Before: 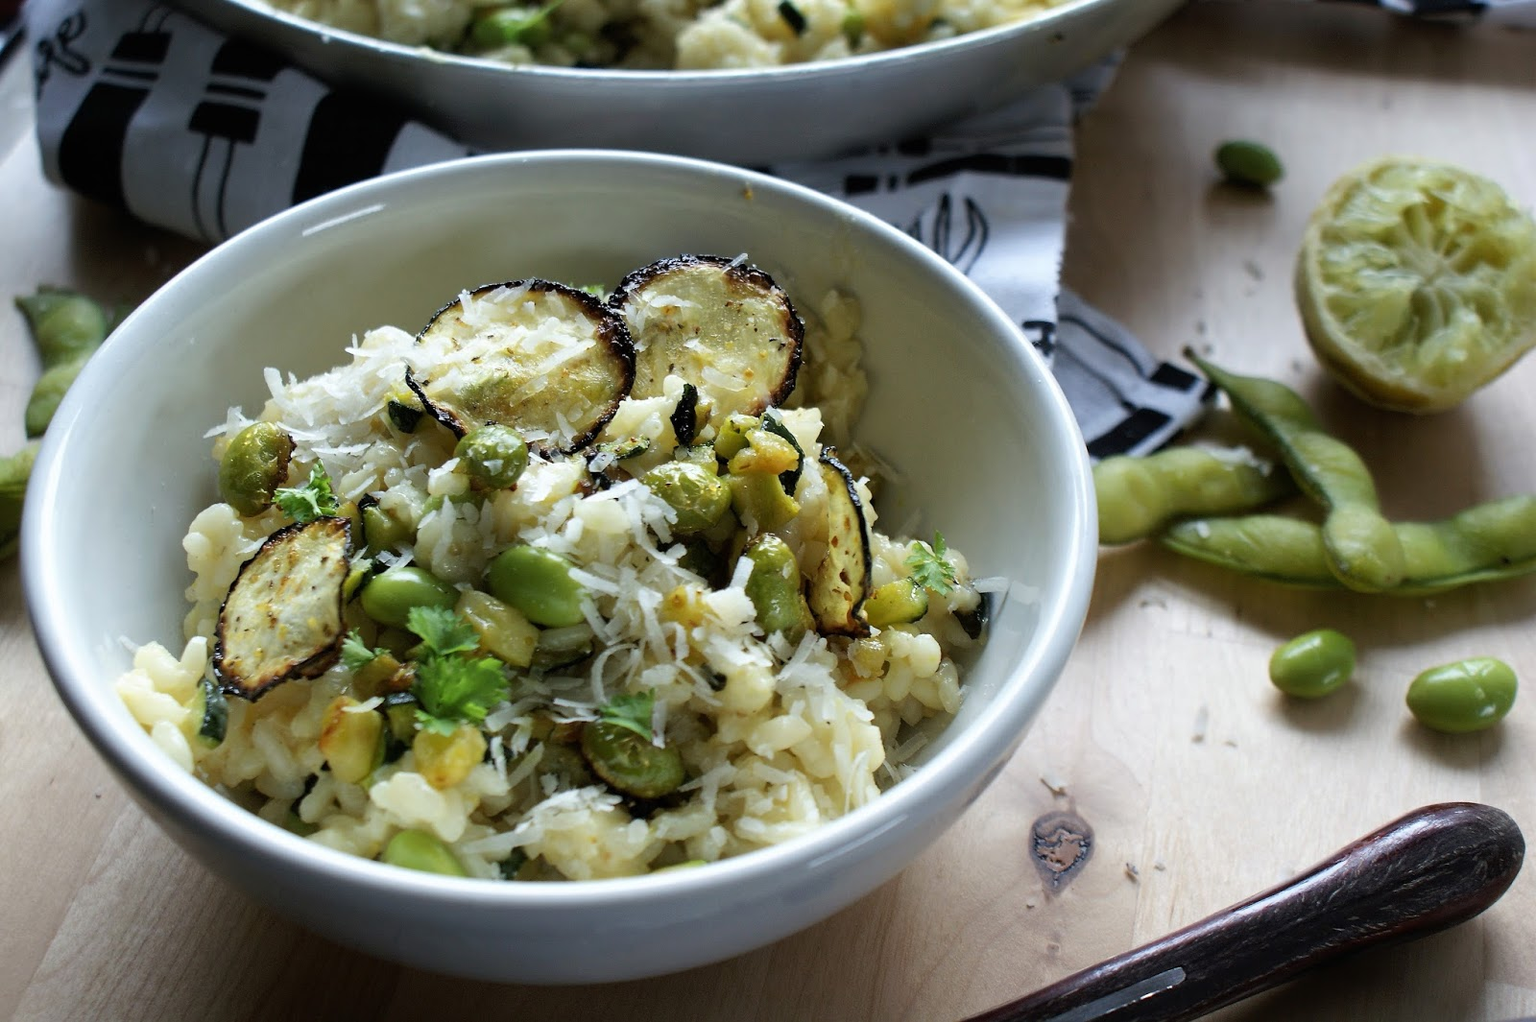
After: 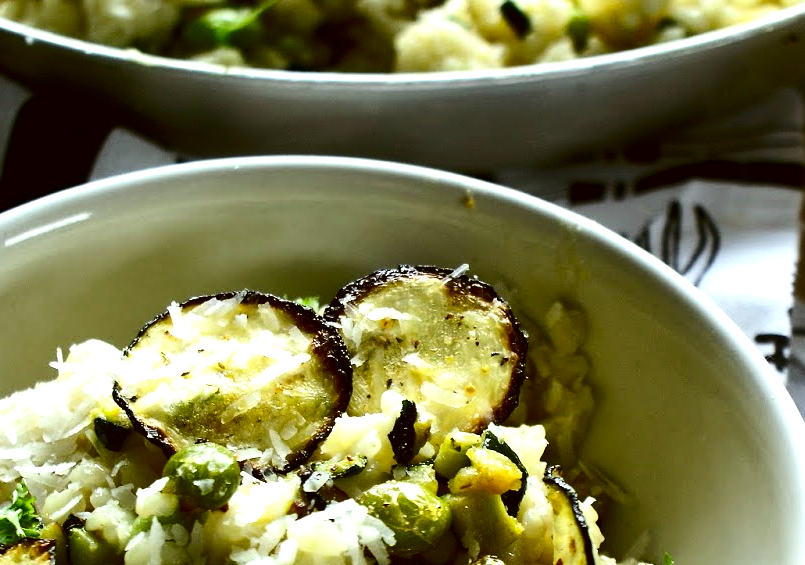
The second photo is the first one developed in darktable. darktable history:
exposure: black level correction 0, exposure 0.703 EV, compensate highlight preservation false
color correction: highlights a* -1.83, highlights b* 10.31, shadows a* 0.512, shadows b* 18.8
crop: left 19.391%, right 30.283%, bottom 46.883%
contrast brightness saturation: contrast 0.19, brightness -0.239, saturation 0.106
